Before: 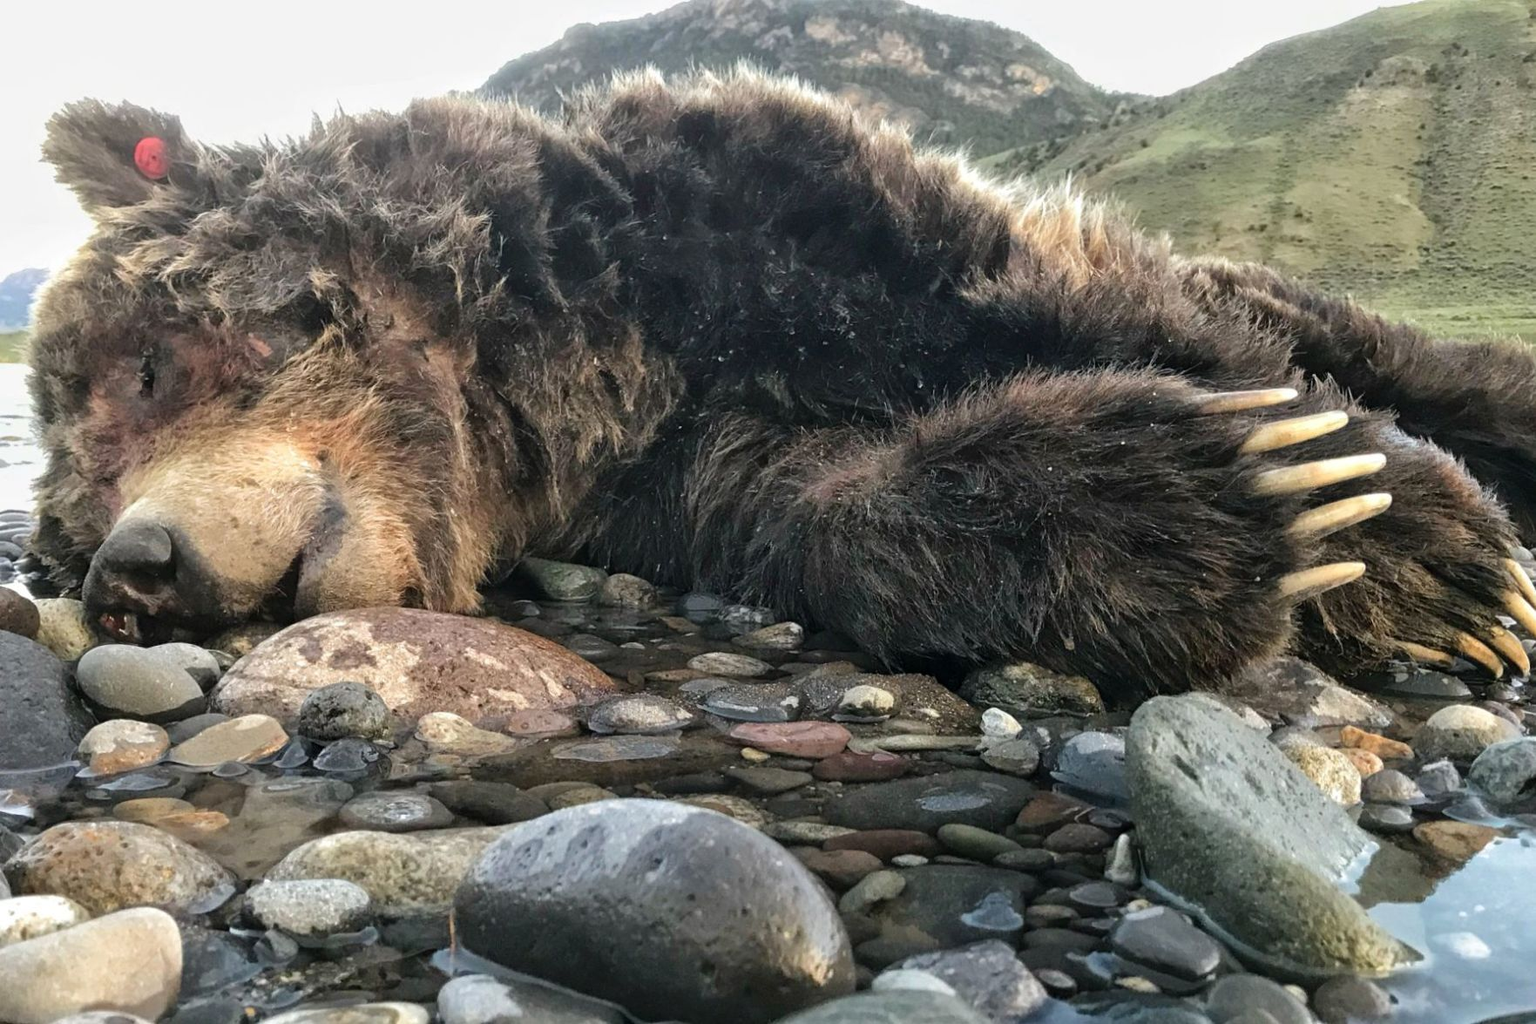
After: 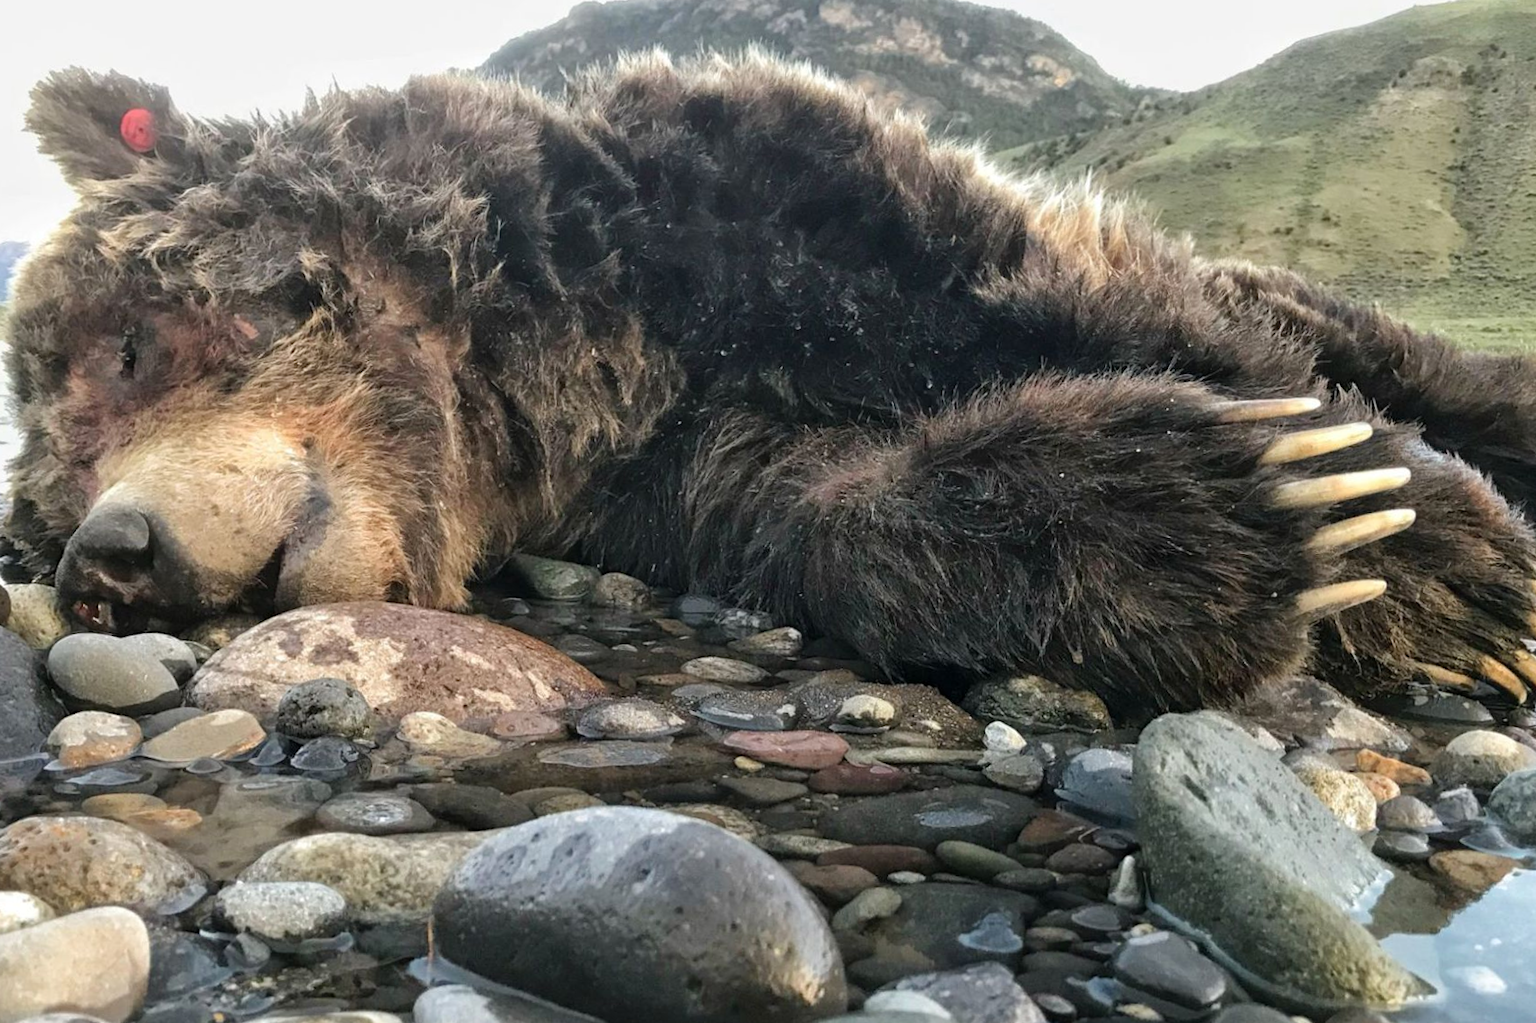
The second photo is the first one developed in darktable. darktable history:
base curve: curves: ch0 [(0, 0) (0.283, 0.295) (1, 1)], preserve colors none
crop and rotate: angle -1.41°
